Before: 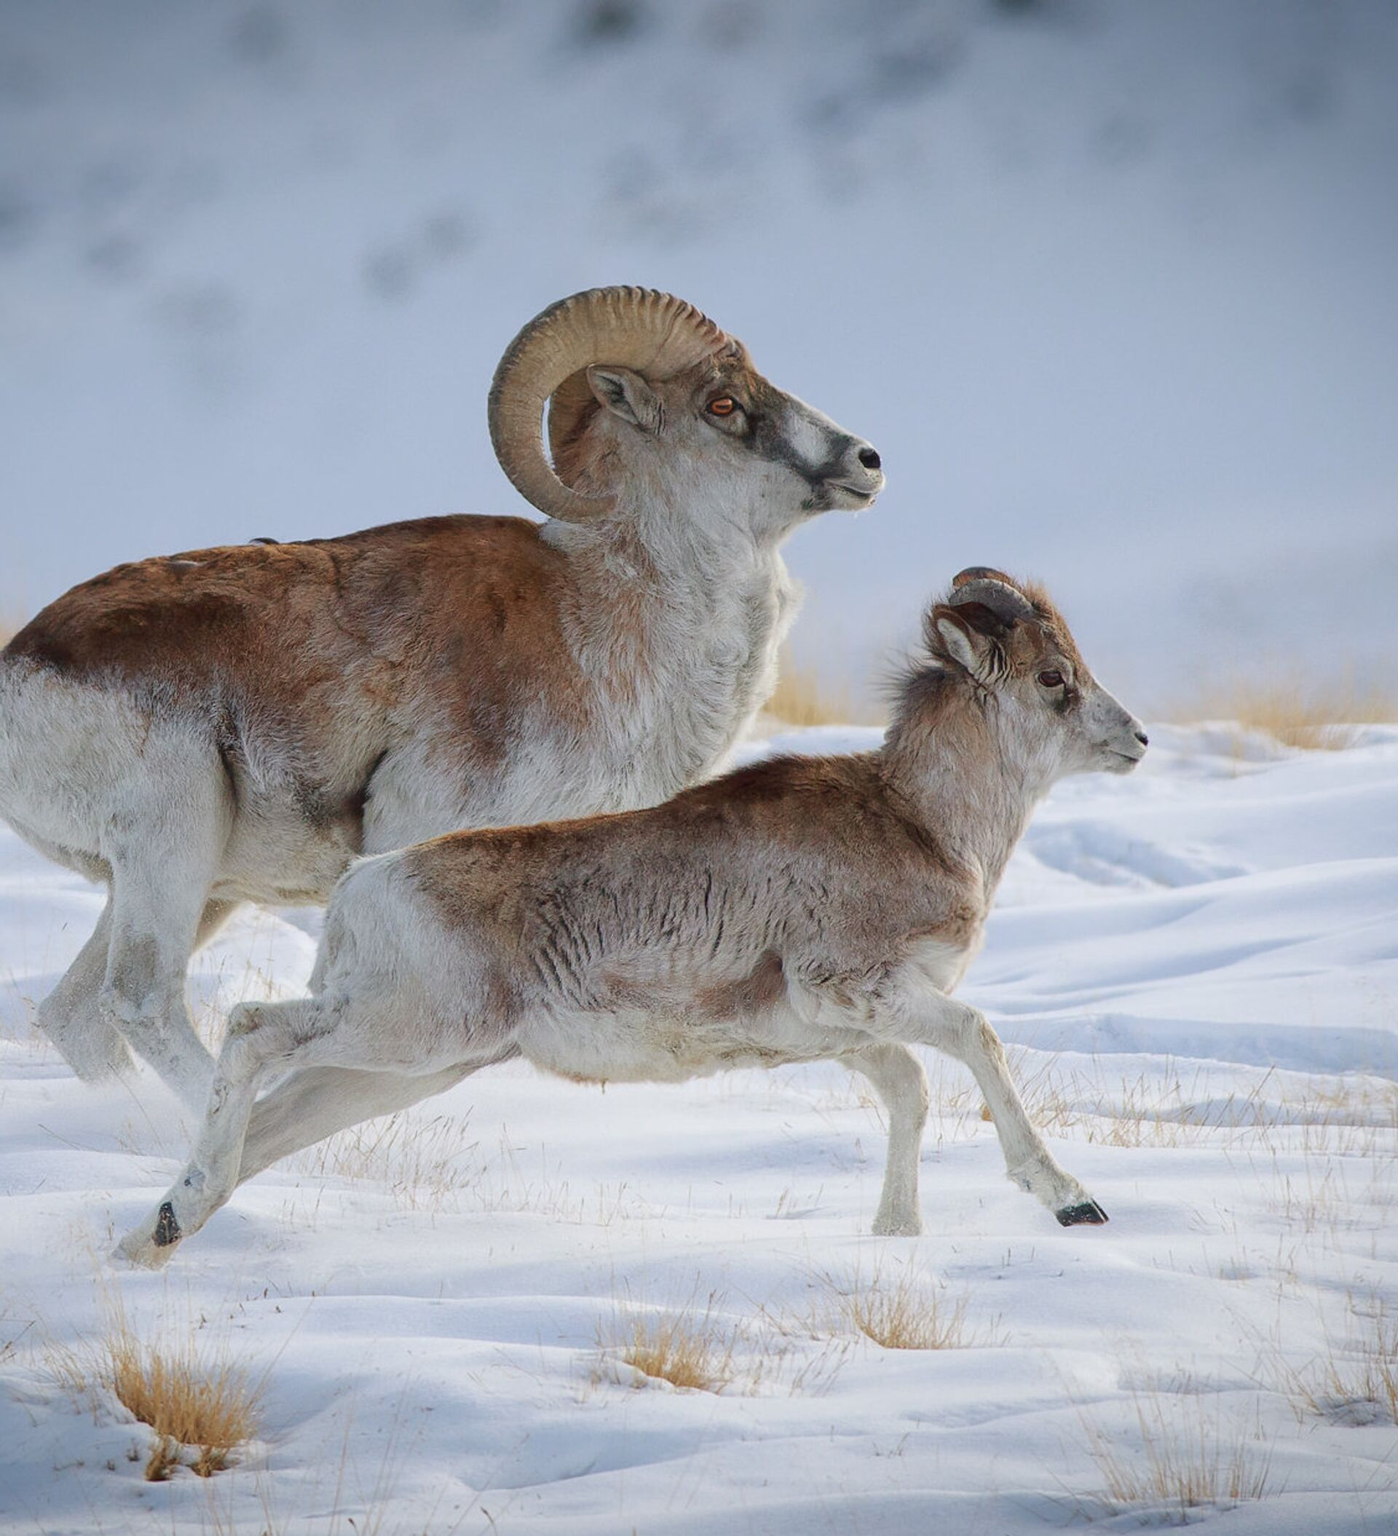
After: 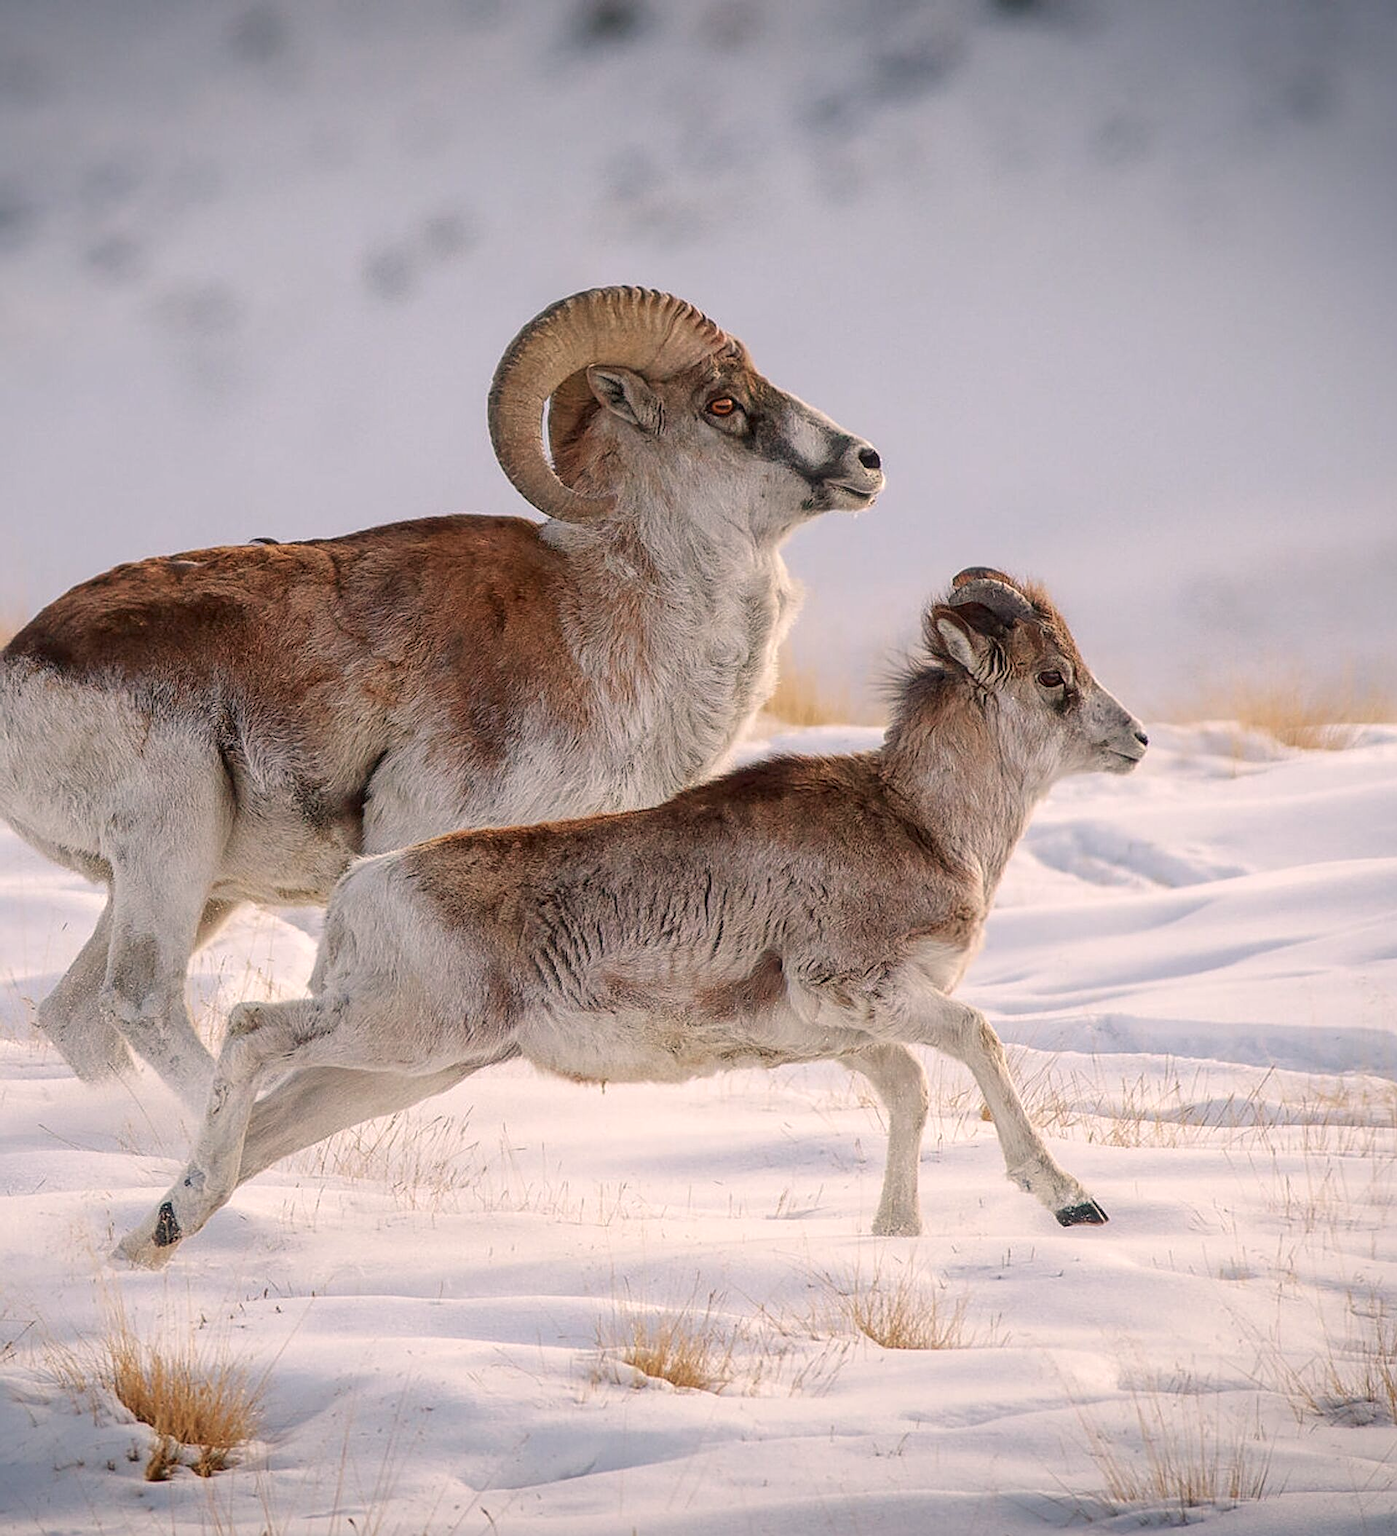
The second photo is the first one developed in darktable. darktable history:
local contrast: on, module defaults
white balance: red 1.127, blue 0.943
sharpen: on, module defaults
